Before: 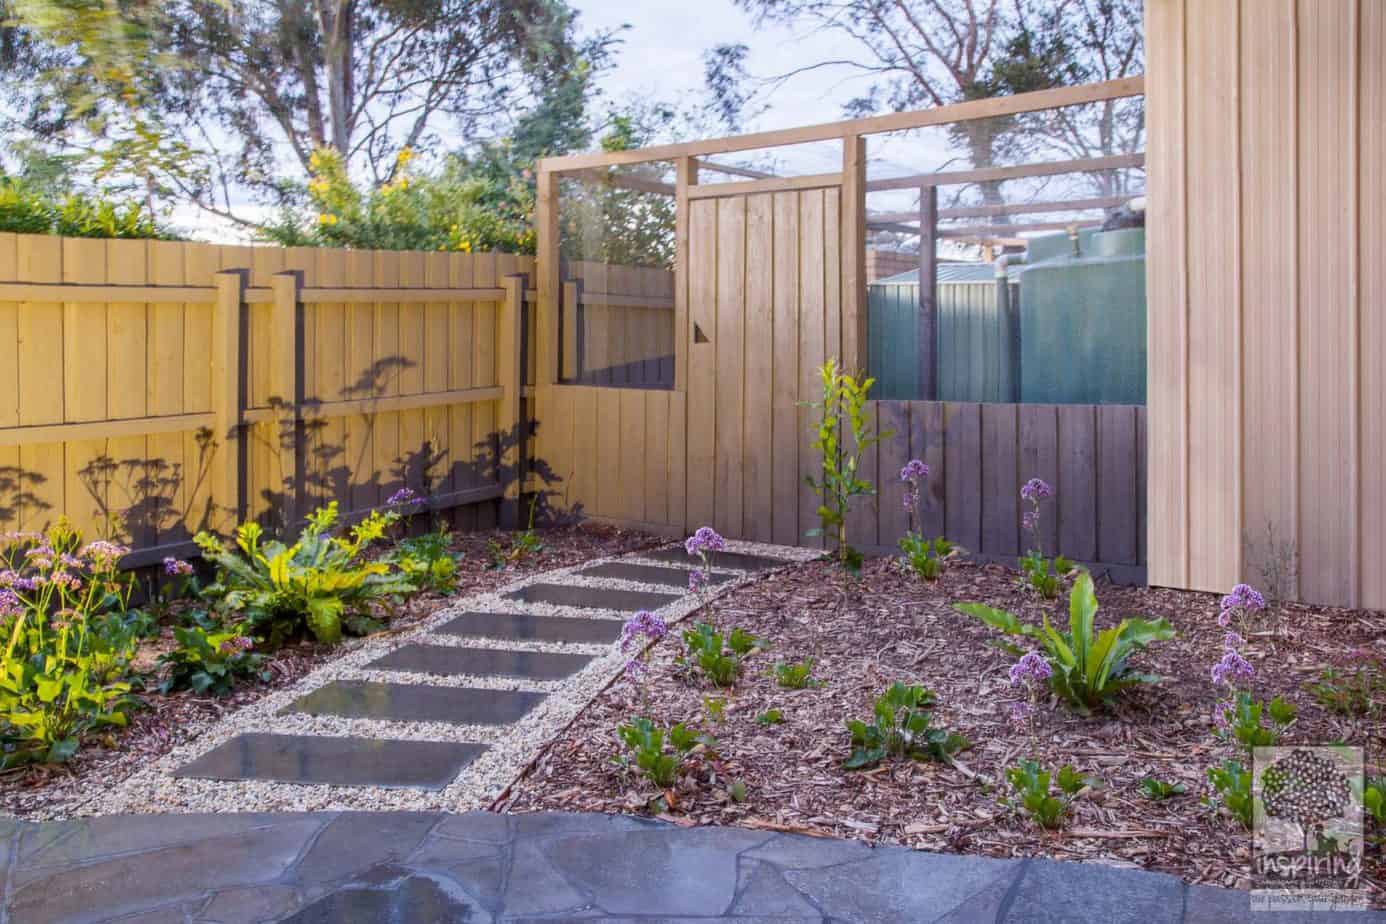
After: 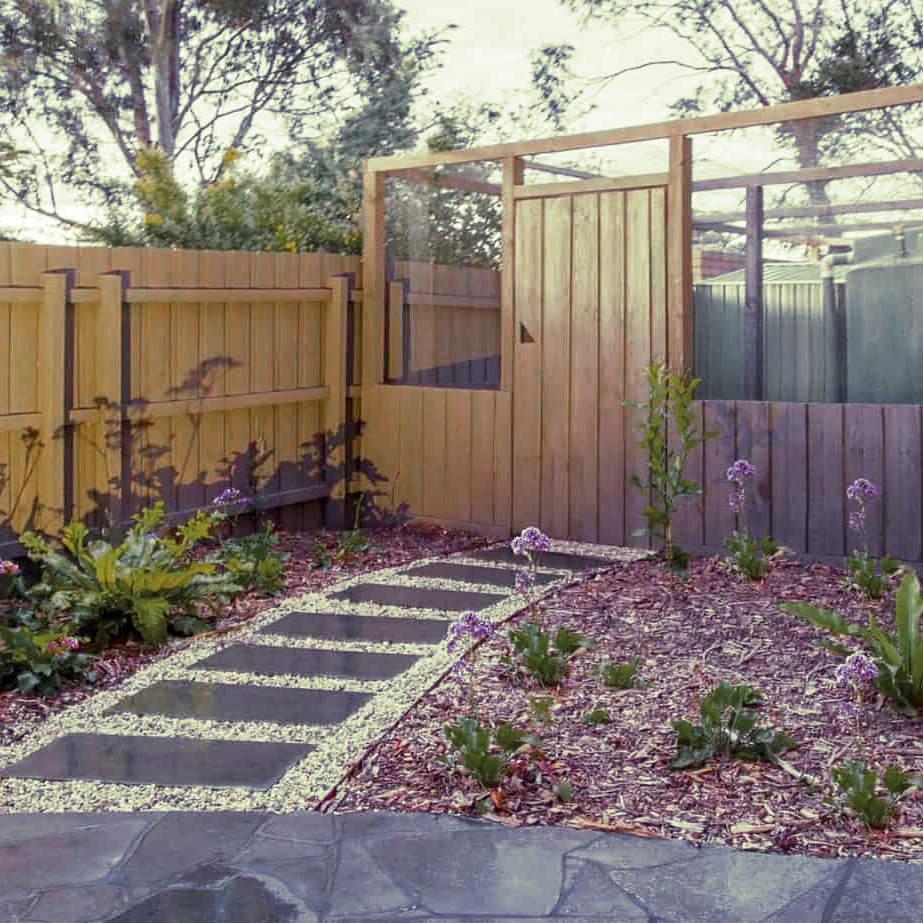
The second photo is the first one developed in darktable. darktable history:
crop and rotate: left 12.648%, right 20.685%
sharpen: amount 0.2
color zones: curves: ch0 [(0, 0.48) (0.209, 0.398) (0.305, 0.332) (0.429, 0.493) (0.571, 0.5) (0.714, 0.5) (0.857, 0.5) (1, 0.48)]; ch1 [(0, 0.736) (0.143, 0.625) (0.225, 0.371) (0.429, 0.256) (0.571, 0.241) (0.714, 0.213) (0.857, 0.48) (1, 0.736)]; ch2 [(0, 0.448) (0.143, 0.498) (0.286, 0.5) (0.429, 0.5) (0.571, 0.5) (0.714, 0.5) (0.857, 0.5) (1, 0.448)]
split-toning: shadows › hue 290.82°, shadows › saturation 0.34, highlights › saturation 0.38, balance 0, compress 50%
